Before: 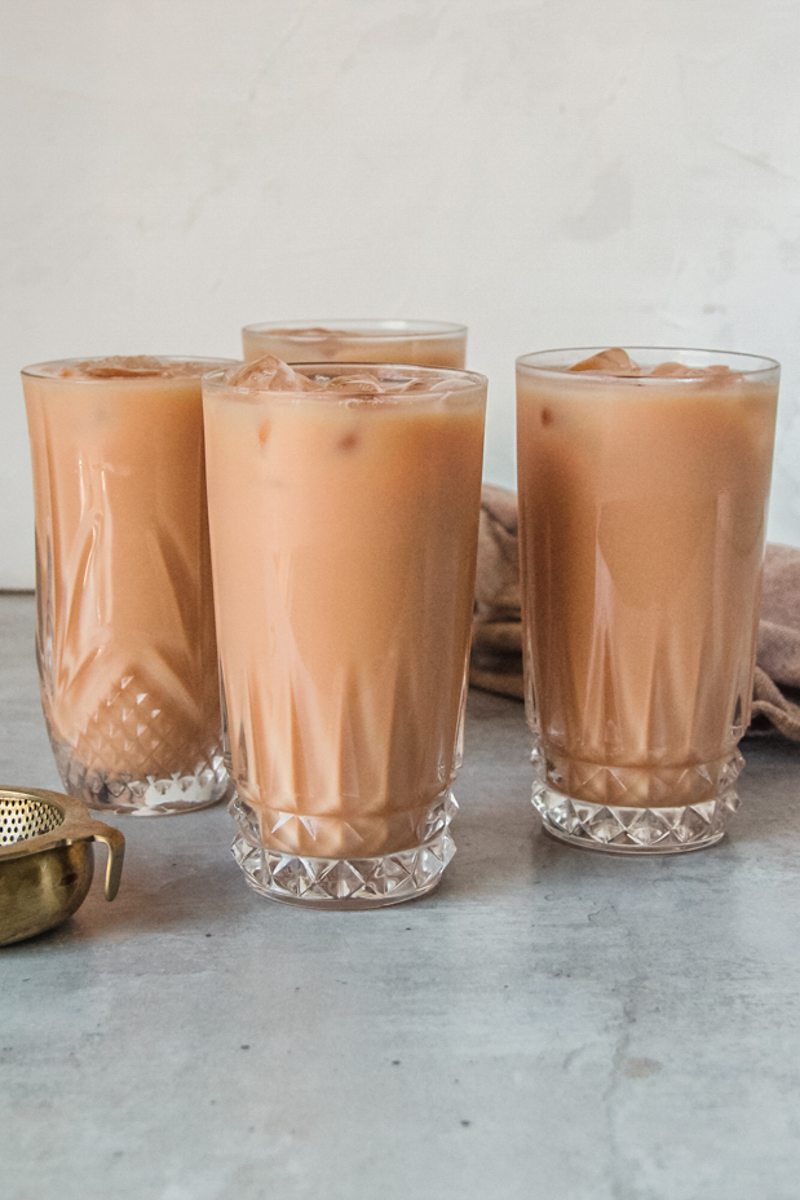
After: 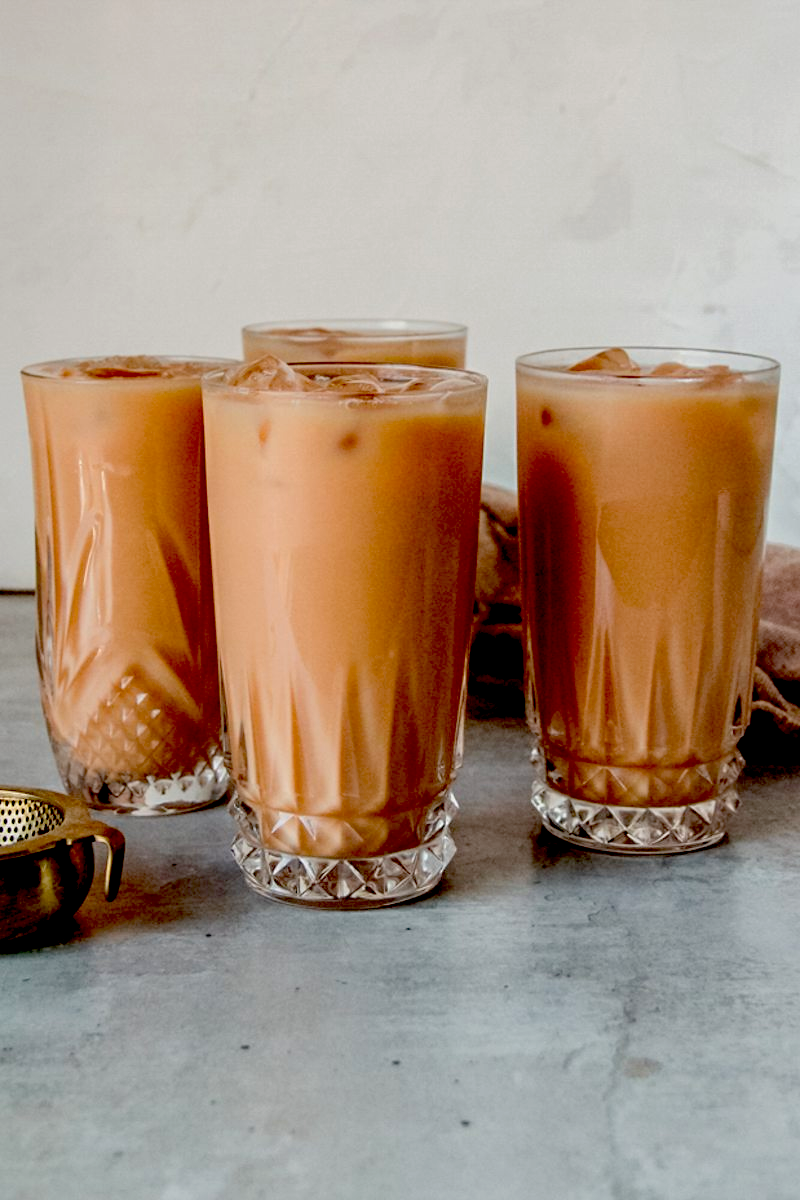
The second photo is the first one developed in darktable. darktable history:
exposure: black level correction 0.098, exposure -0.083 EV, compensate highlight preservation false
